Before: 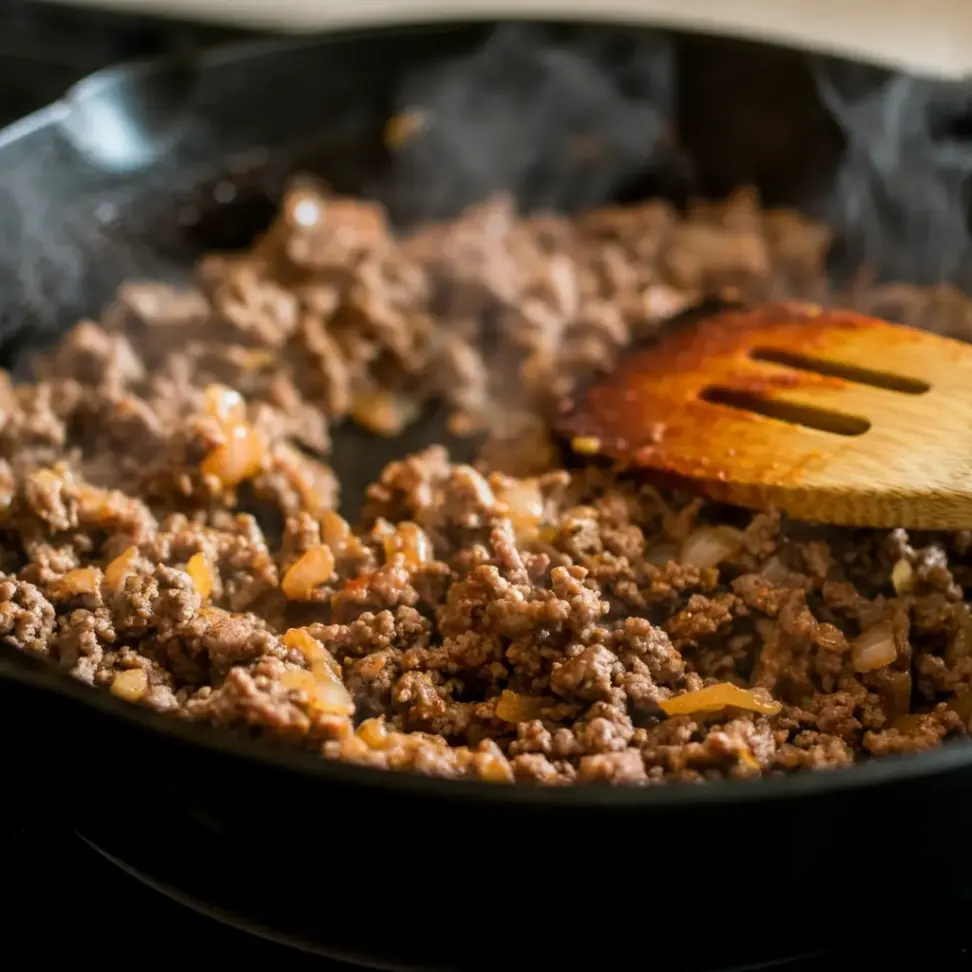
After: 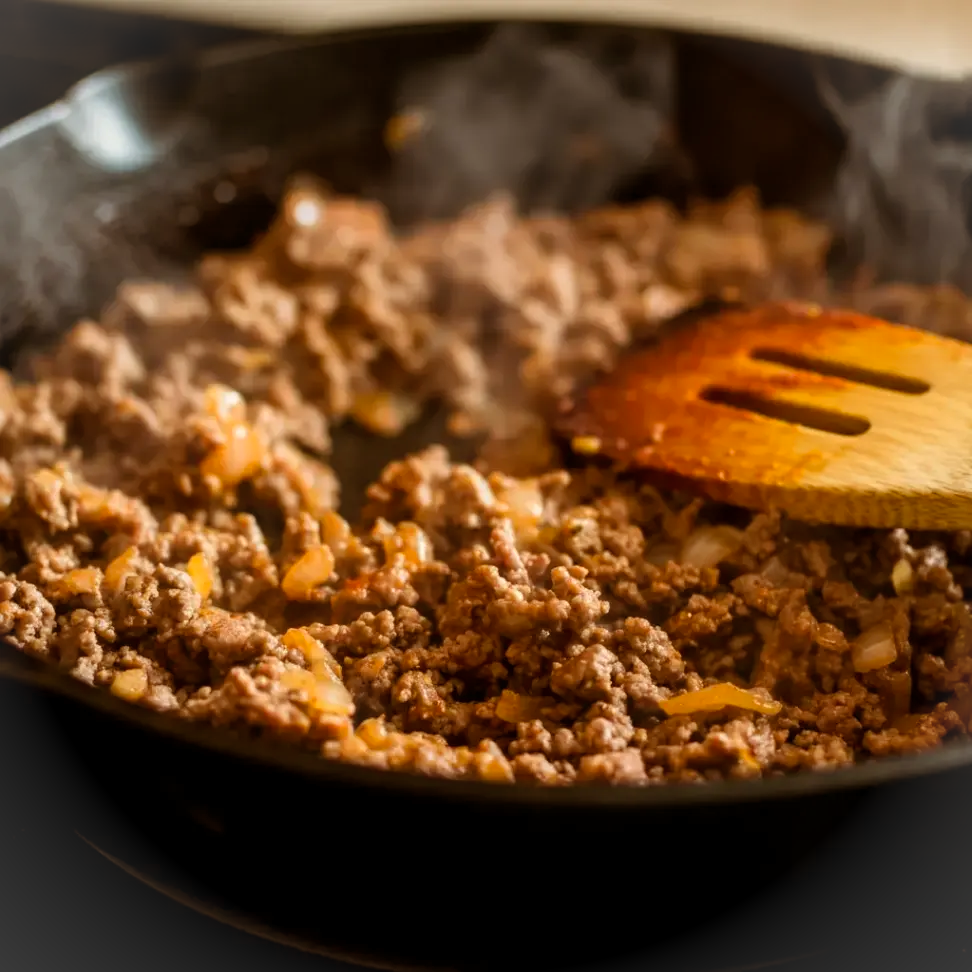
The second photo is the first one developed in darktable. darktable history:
vignetting: fall-off start 100%, brightness 0.05, saturation 0
color balance rgb: shadows lift › chroma 4.41%, shadows lift › hue 27°, power › chroma 2.5%, power › hue 70°, highlights gain › chroma 1%, highlights gain › hue 27°, saturation formula JzAzBz (2021)
